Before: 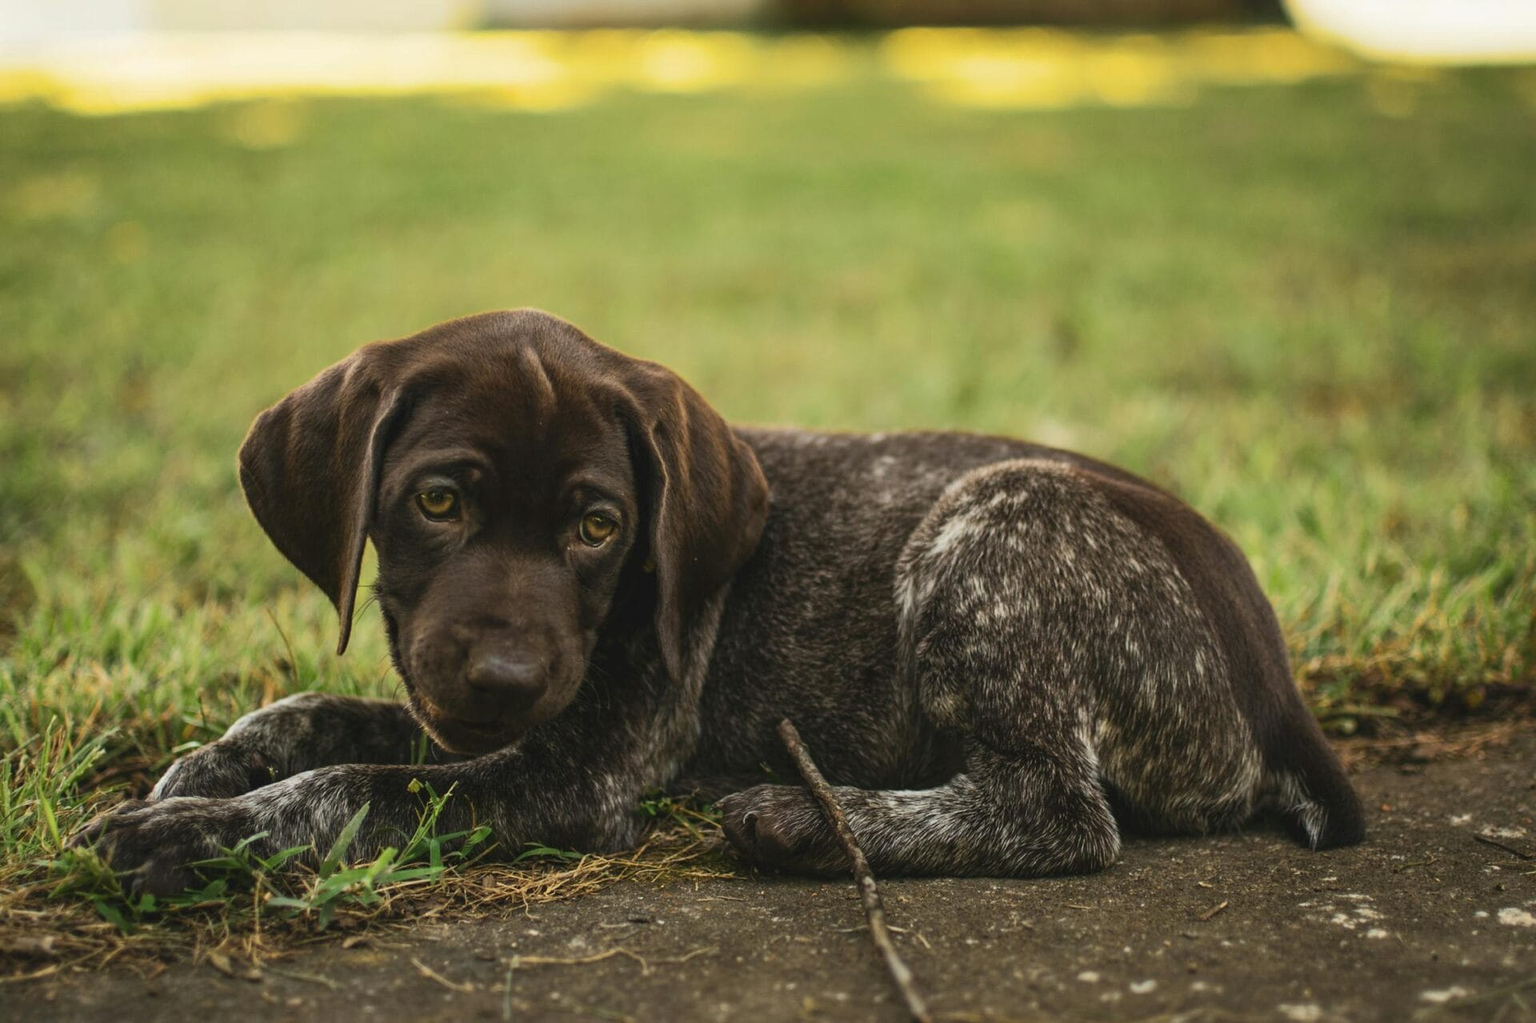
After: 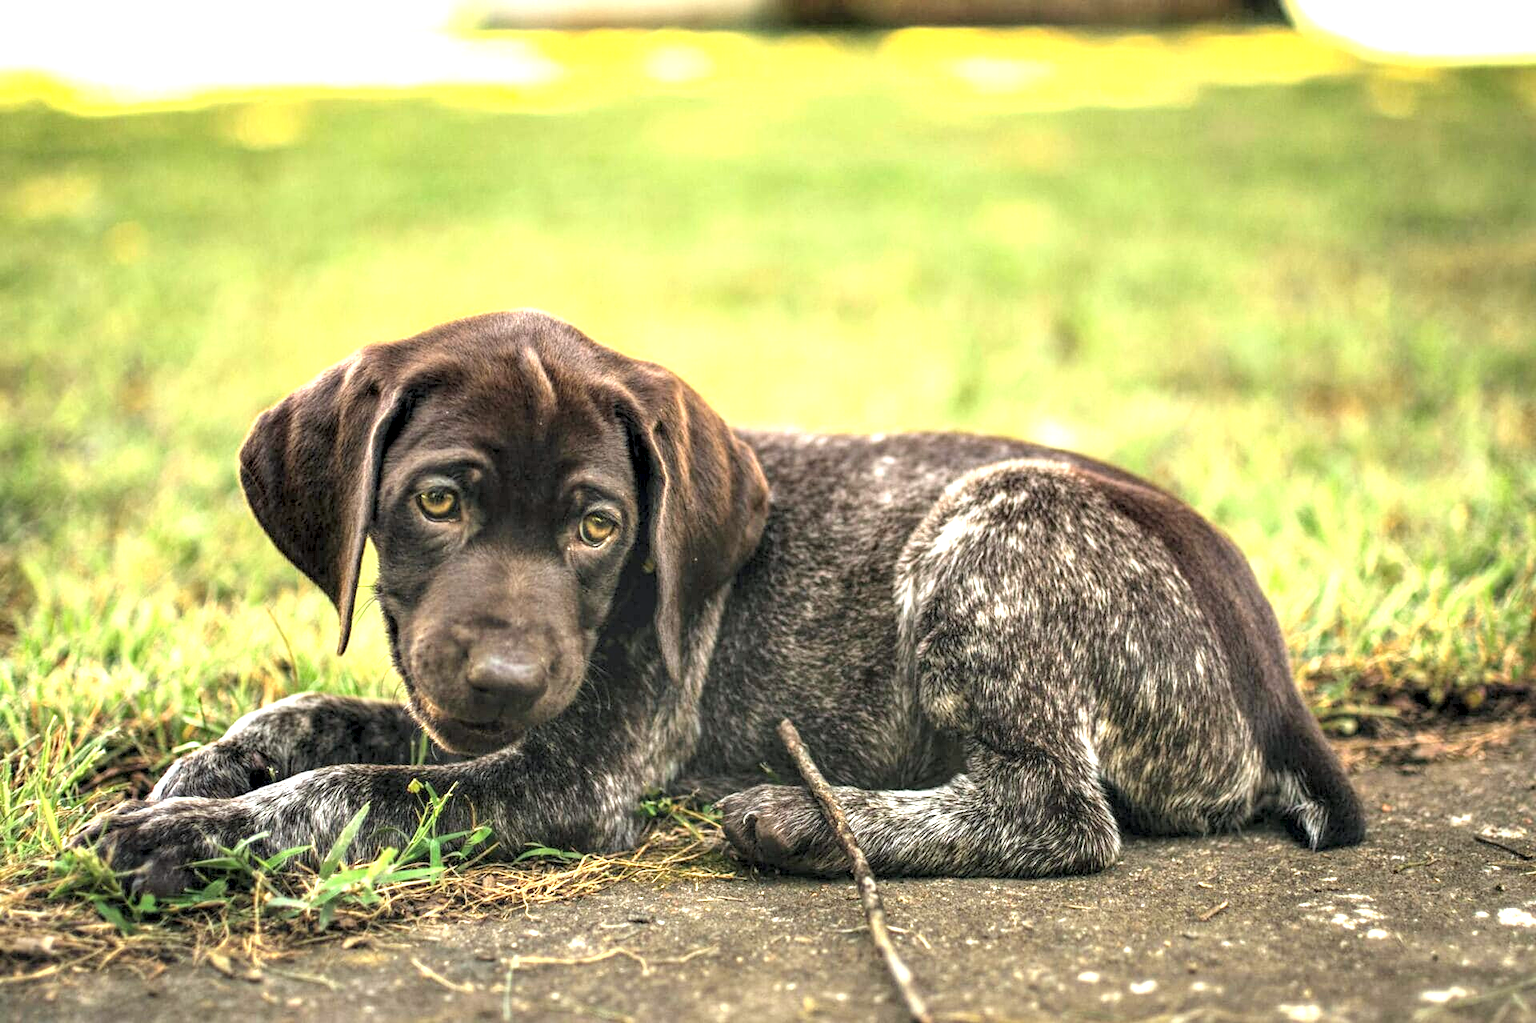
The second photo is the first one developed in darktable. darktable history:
exposure: black level correction 0, exposure 1.2 EV, compensate highlight preservation false
contrast brightness saturation: brightness 0.271
contrast equalizer: octaves 7, y [[0.6 ×6], [0.55 ×6], [0 ×6], [0 ×6], [0 ×6]]
local contrast: shadows 94%, midtone range 0.496
